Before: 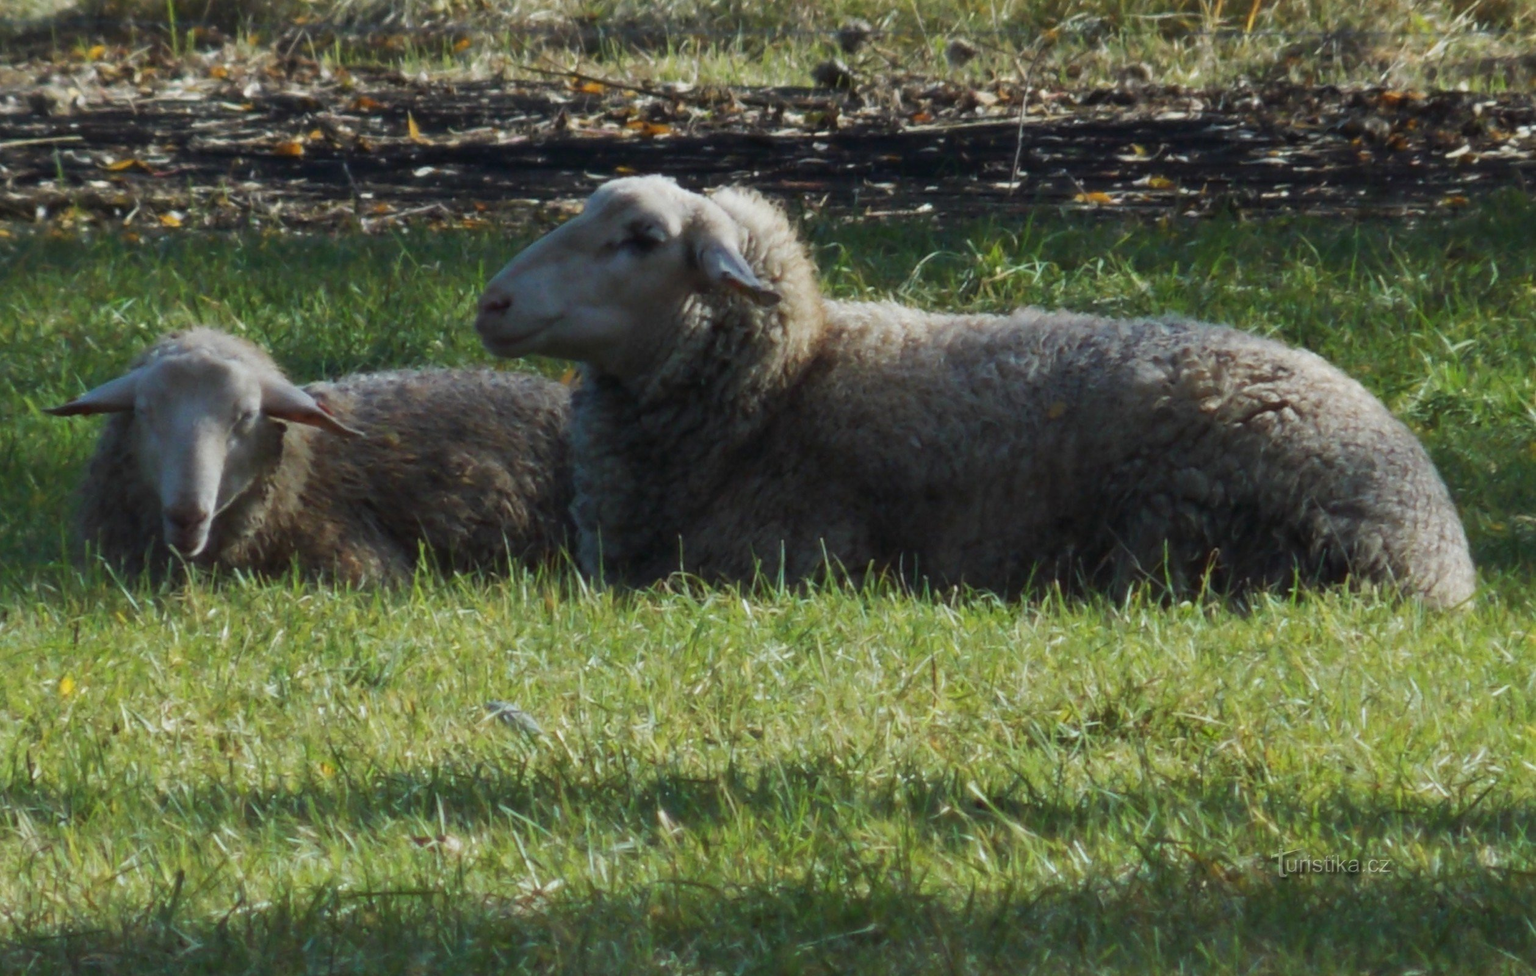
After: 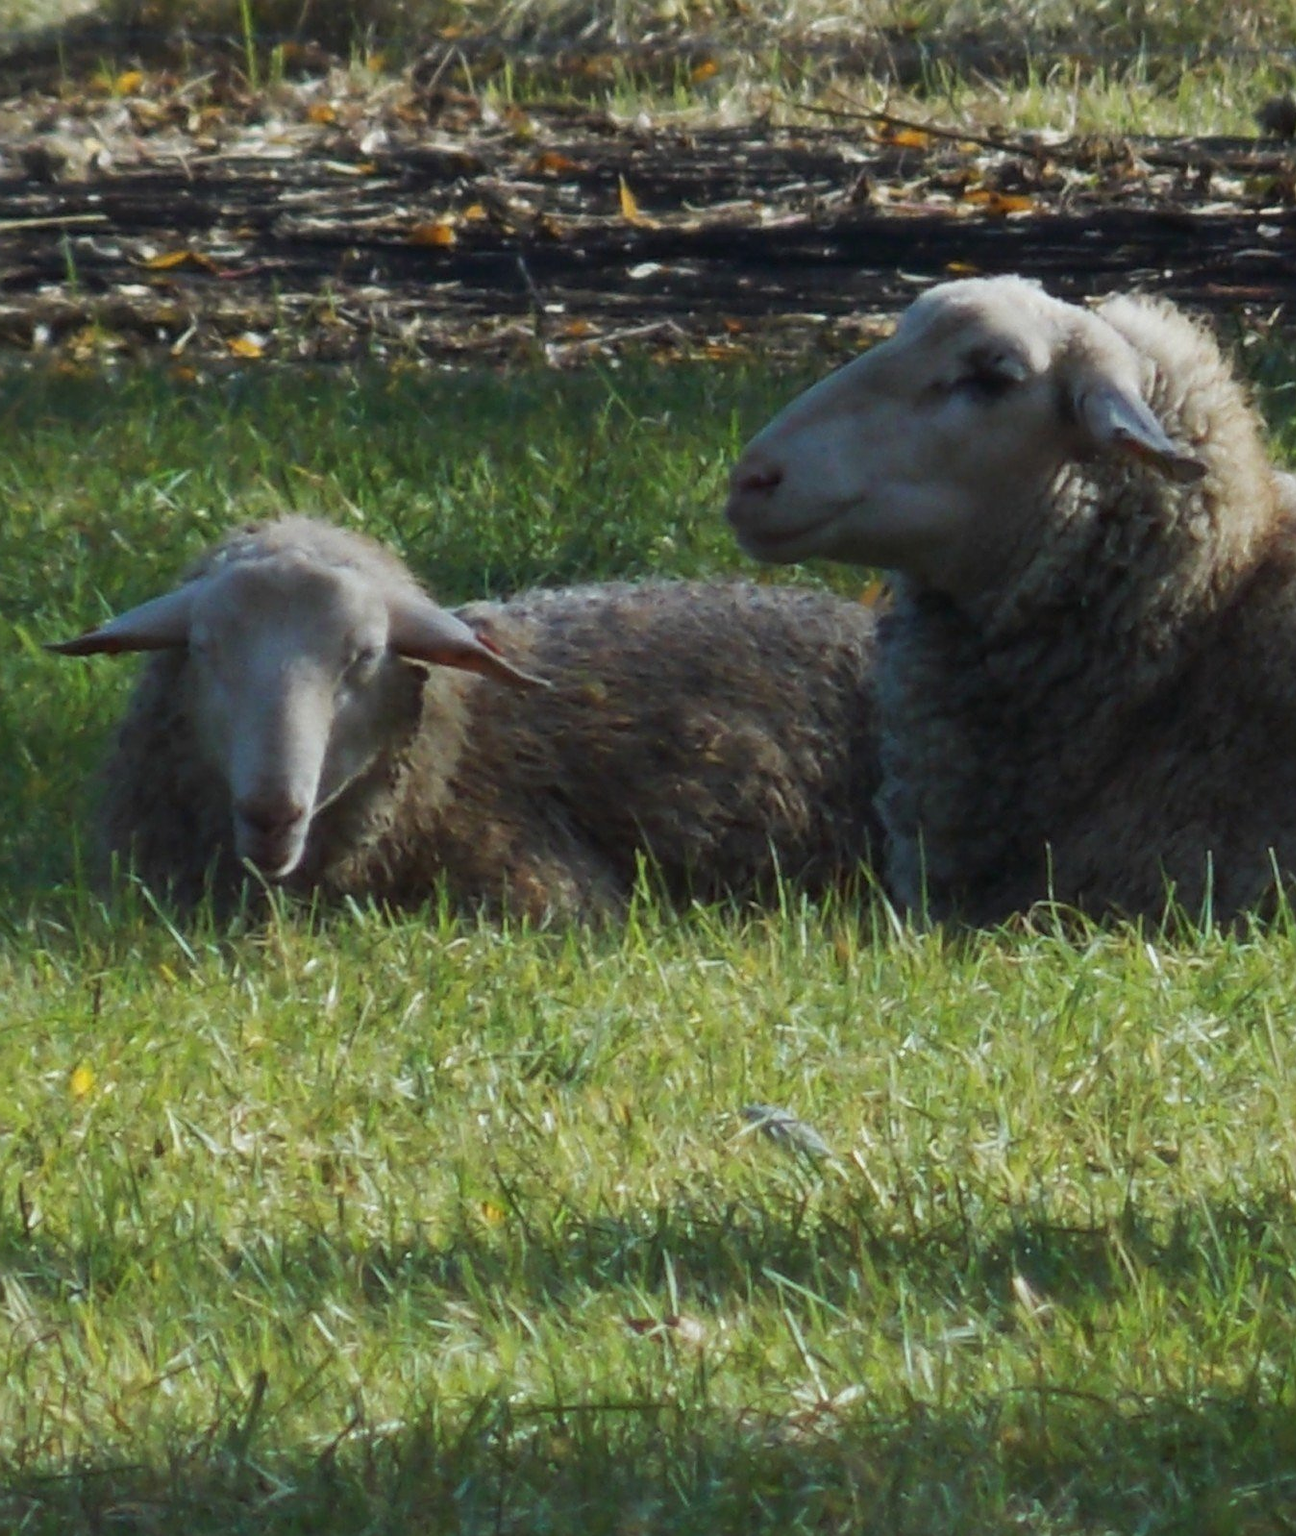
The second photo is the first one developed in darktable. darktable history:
crop: left 0.971%, right 45.402%, bottom 0.089%
sharpen: on, module defaults
